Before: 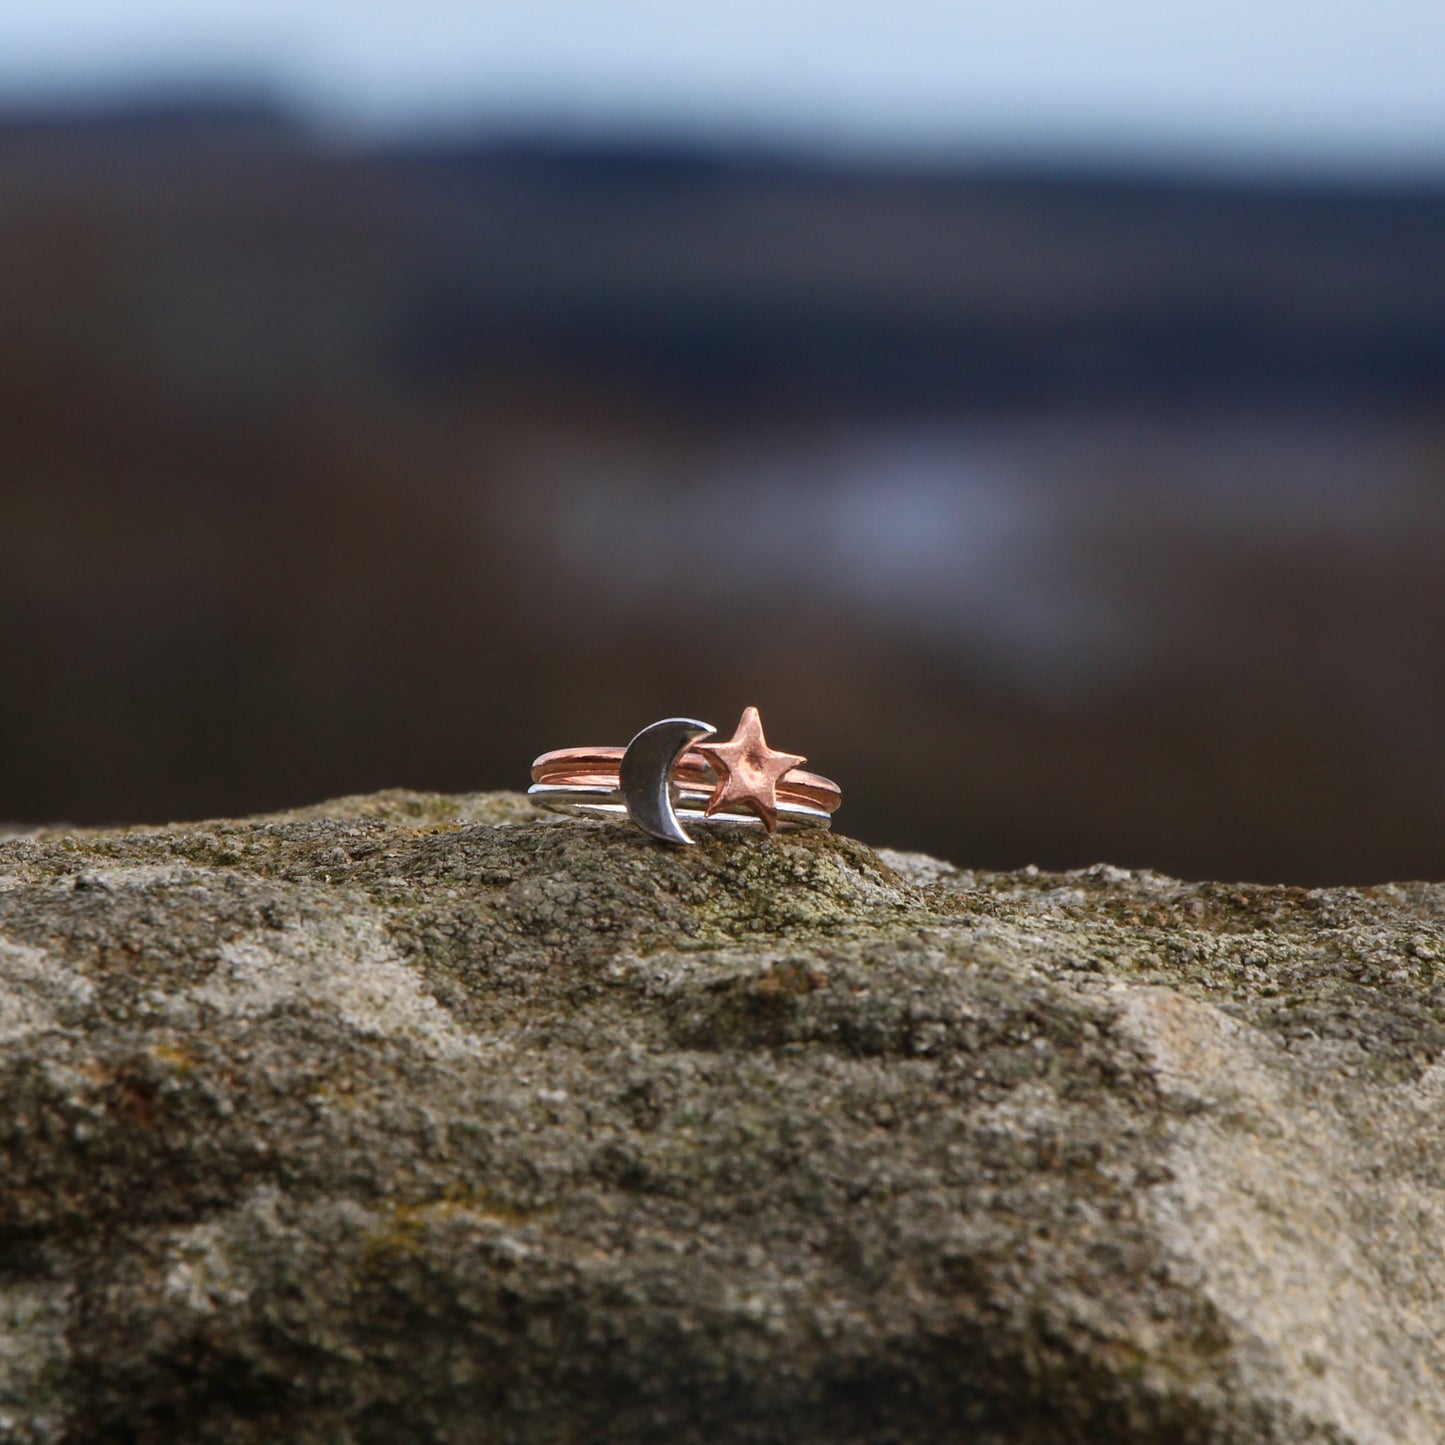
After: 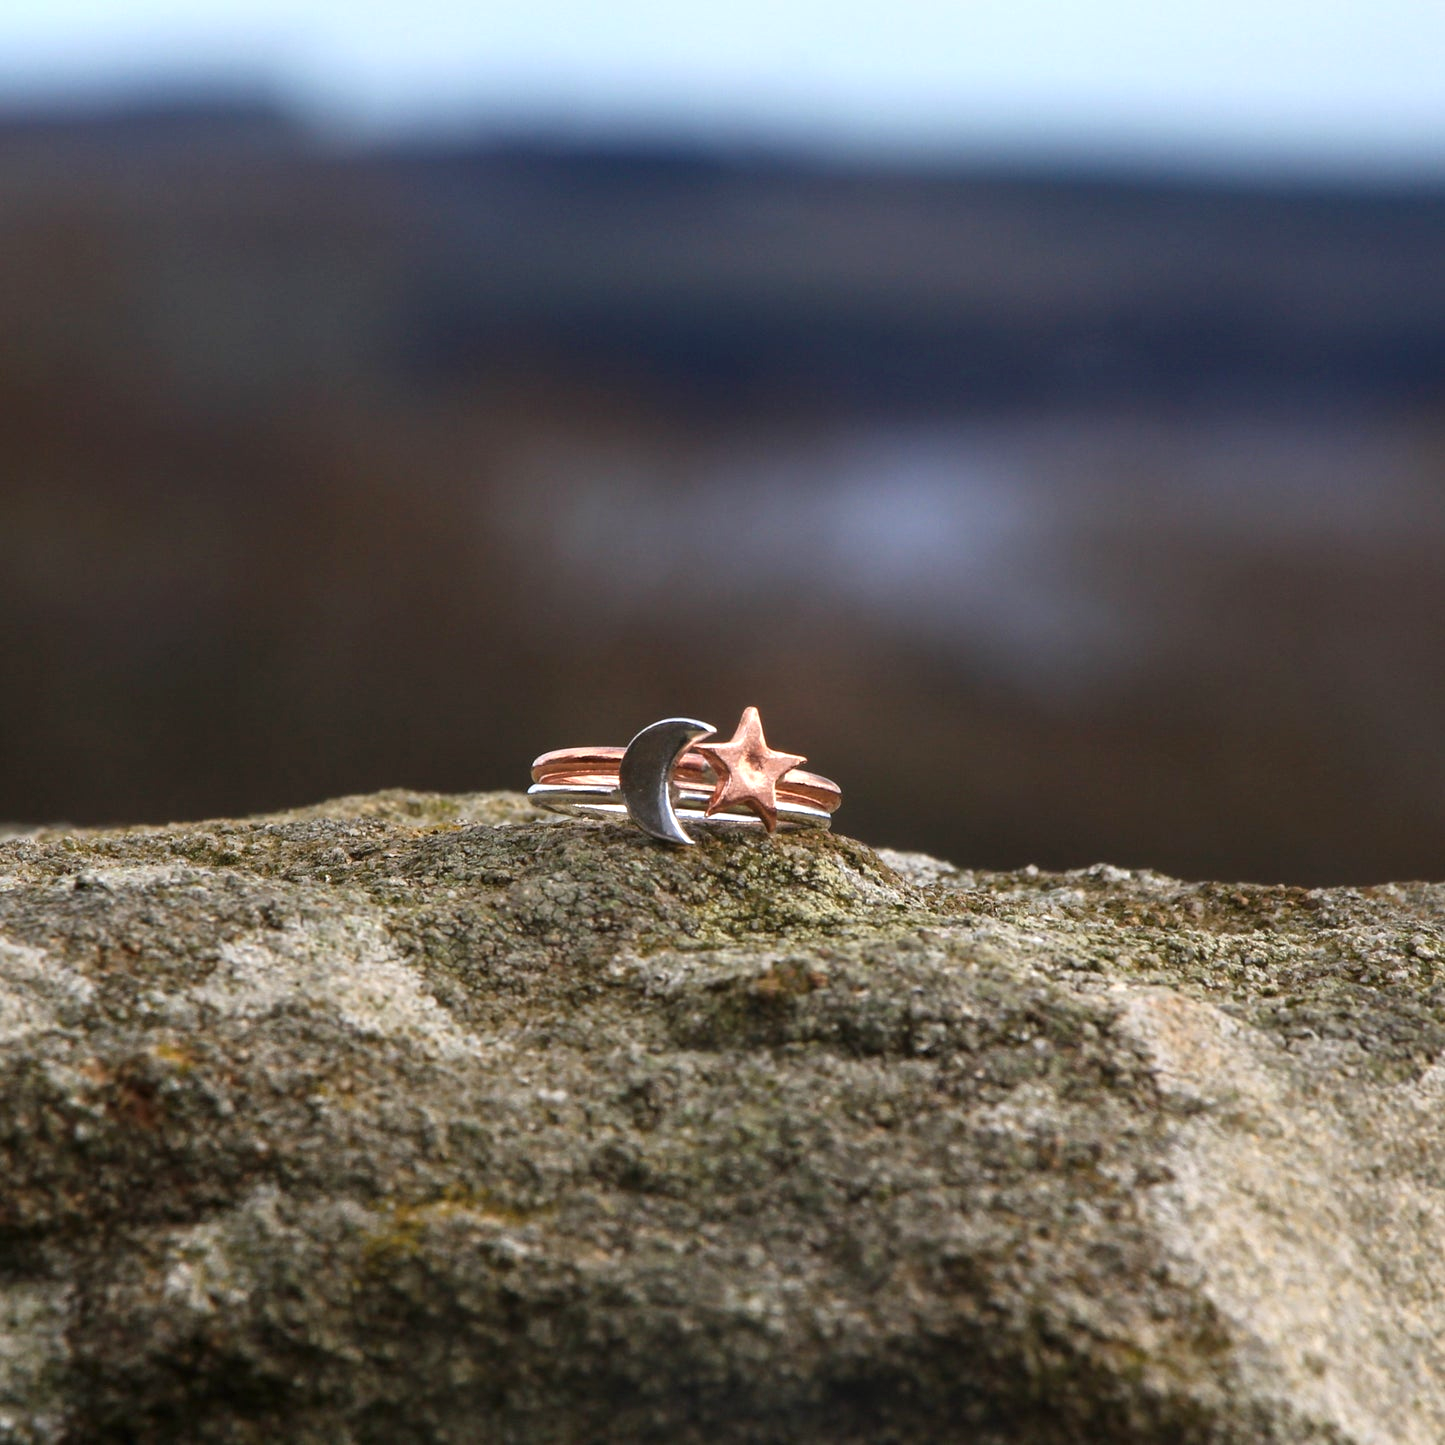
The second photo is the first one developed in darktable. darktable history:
exposure: black level correction 0.001, exposure 0.5 EV, compensate exposure bias true, compensate highlight preservation false
